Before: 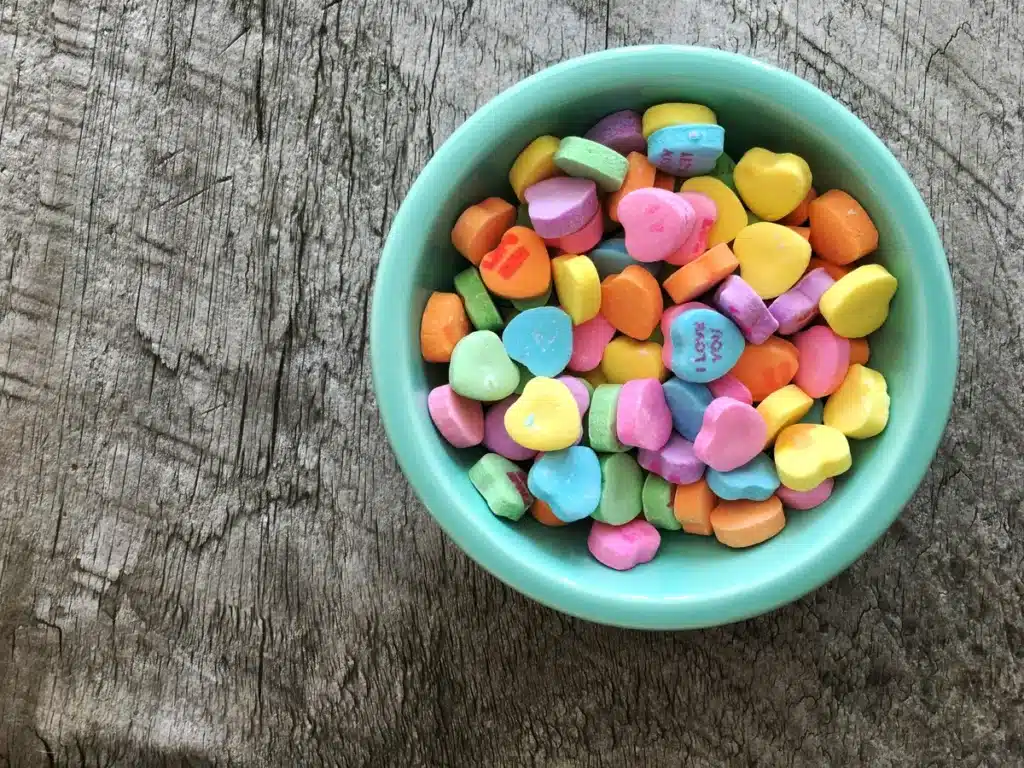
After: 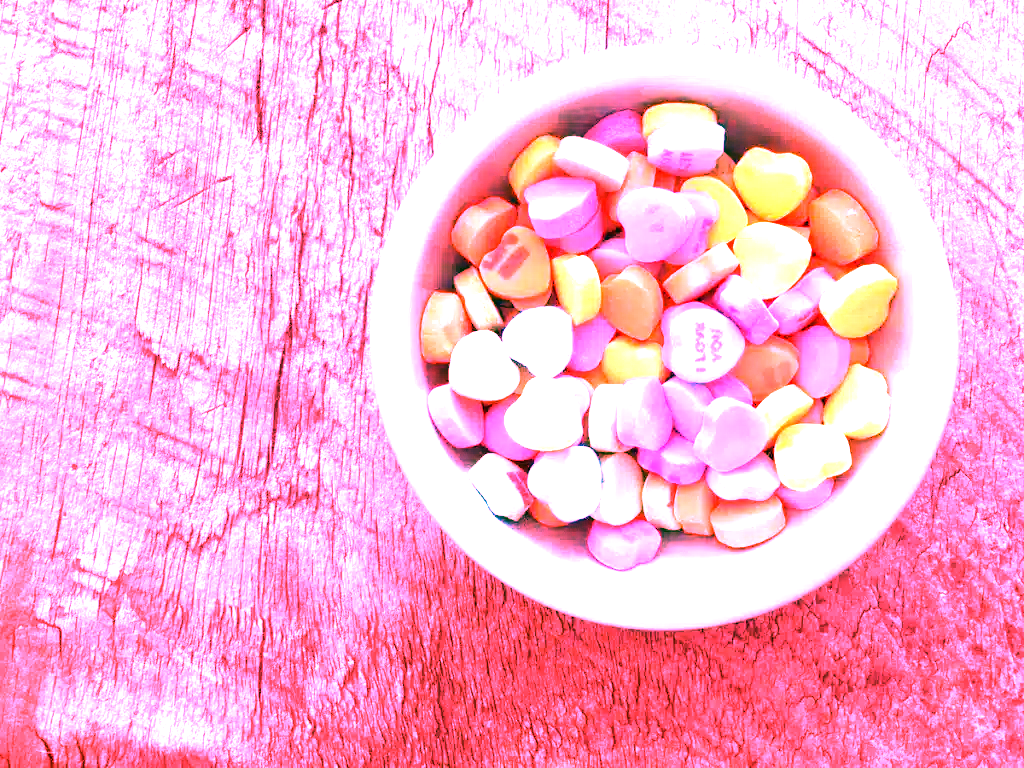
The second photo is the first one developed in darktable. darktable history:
exposure: black level correction 0, exposure 1.388 EV, compensate exposure bias true, compensate highlight preservation false
white balance: red 4.26, blue 1.802
